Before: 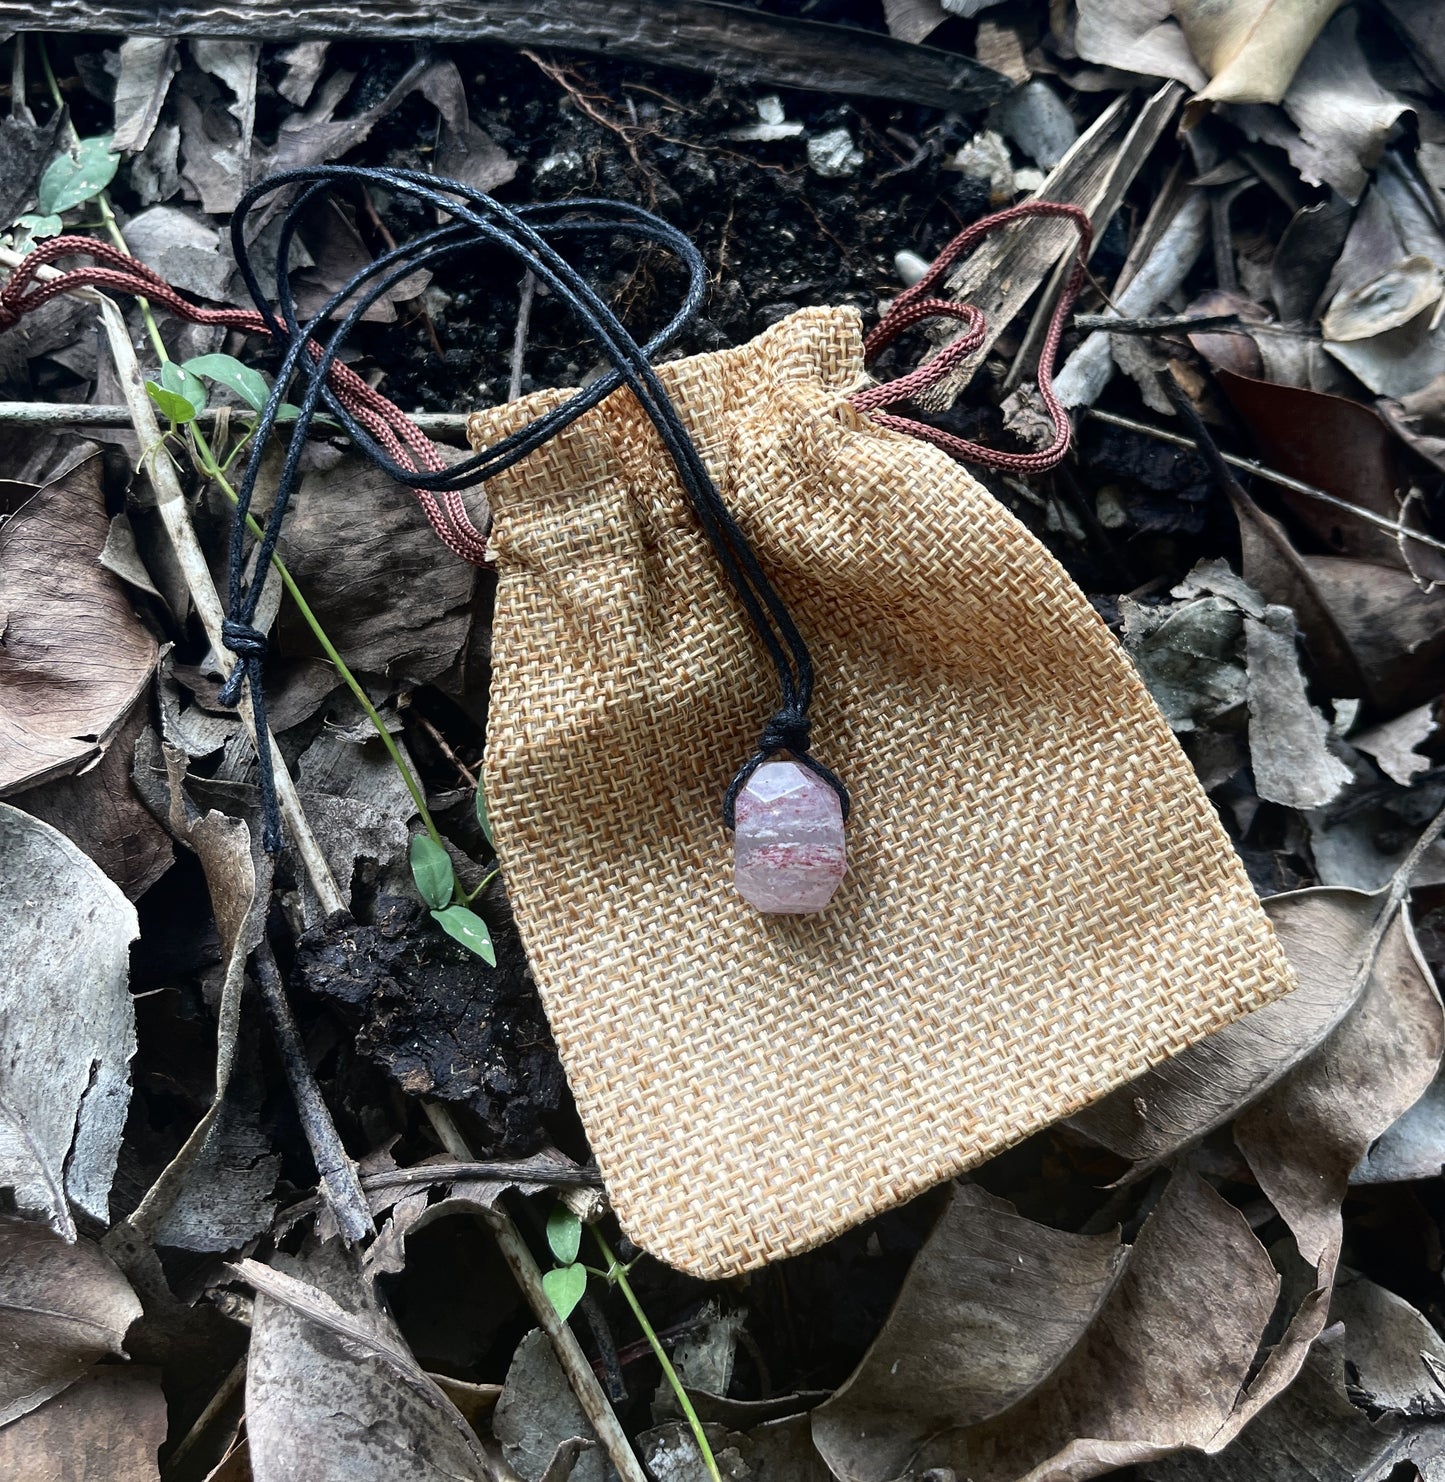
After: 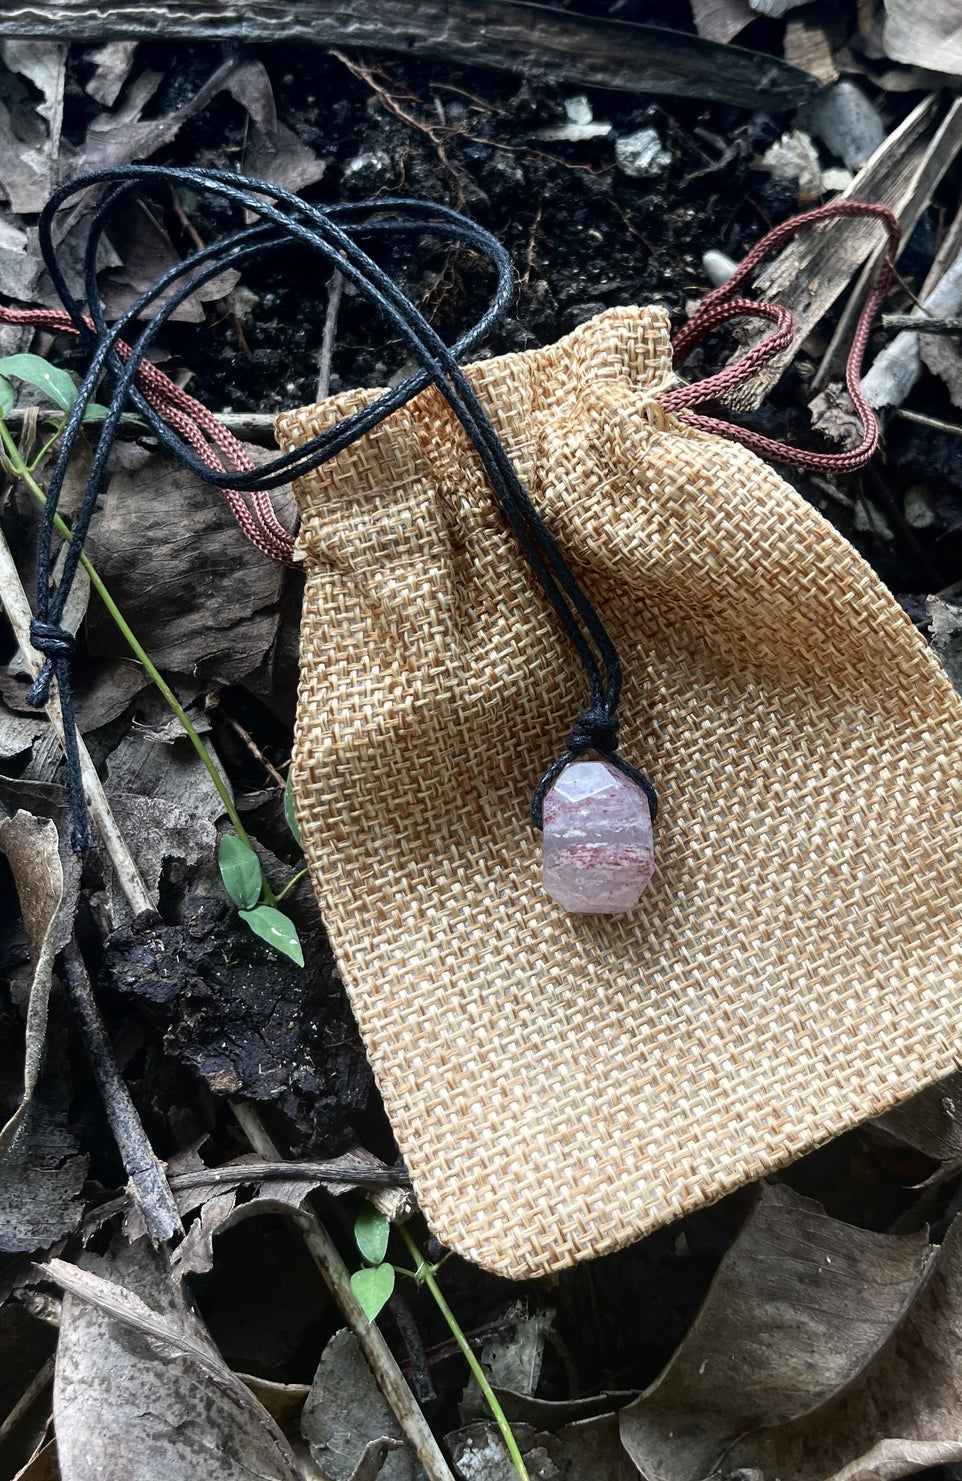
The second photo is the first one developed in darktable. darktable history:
crop and rotate: left 13.351%, right 20.055%
